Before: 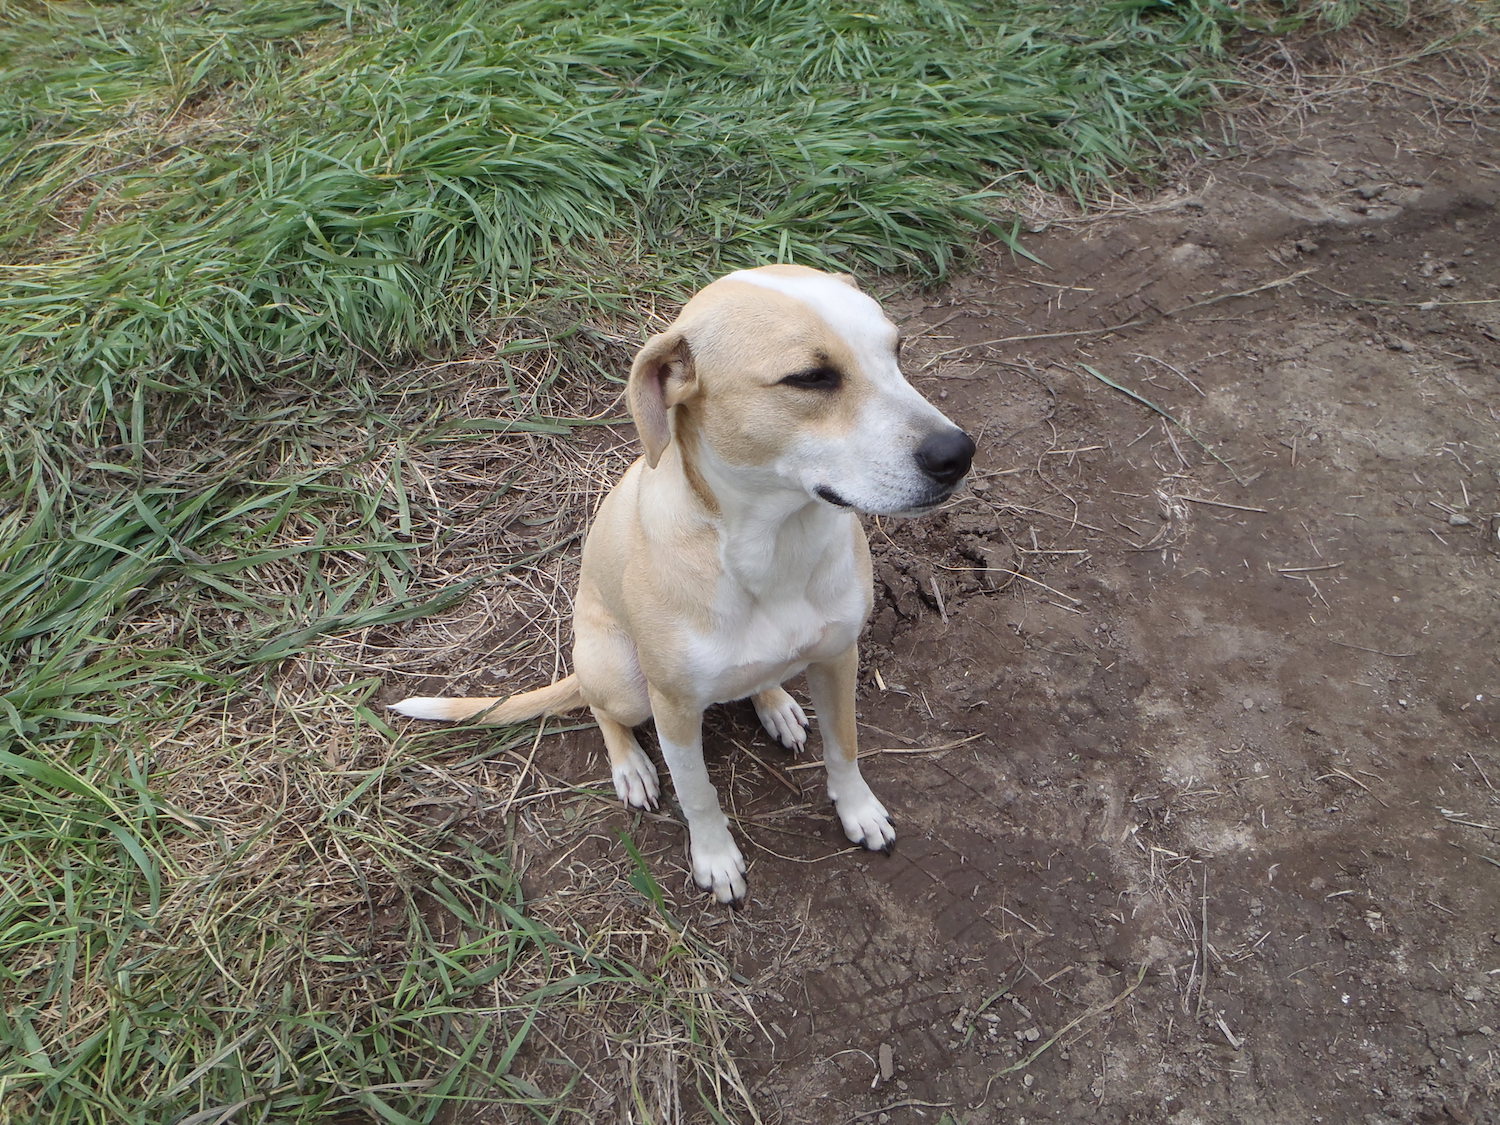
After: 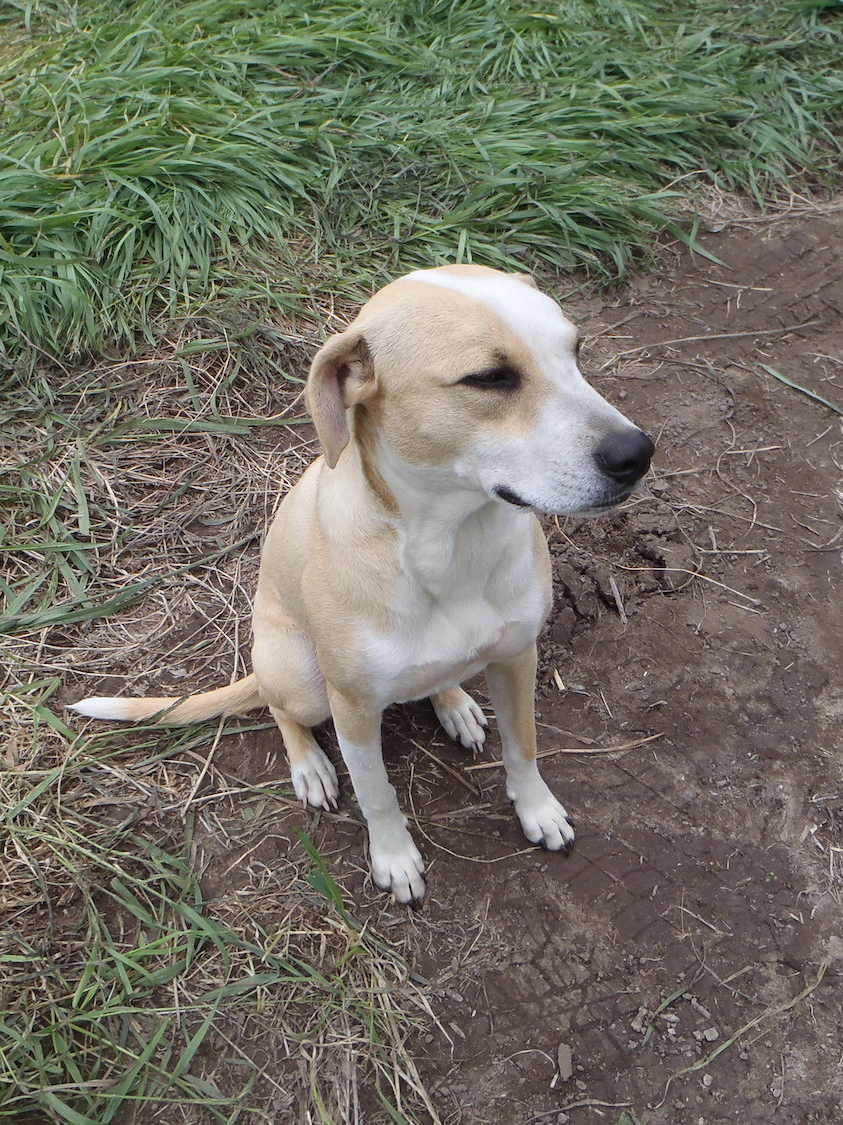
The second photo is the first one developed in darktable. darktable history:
crop: left 21.424%, right 22.347%
